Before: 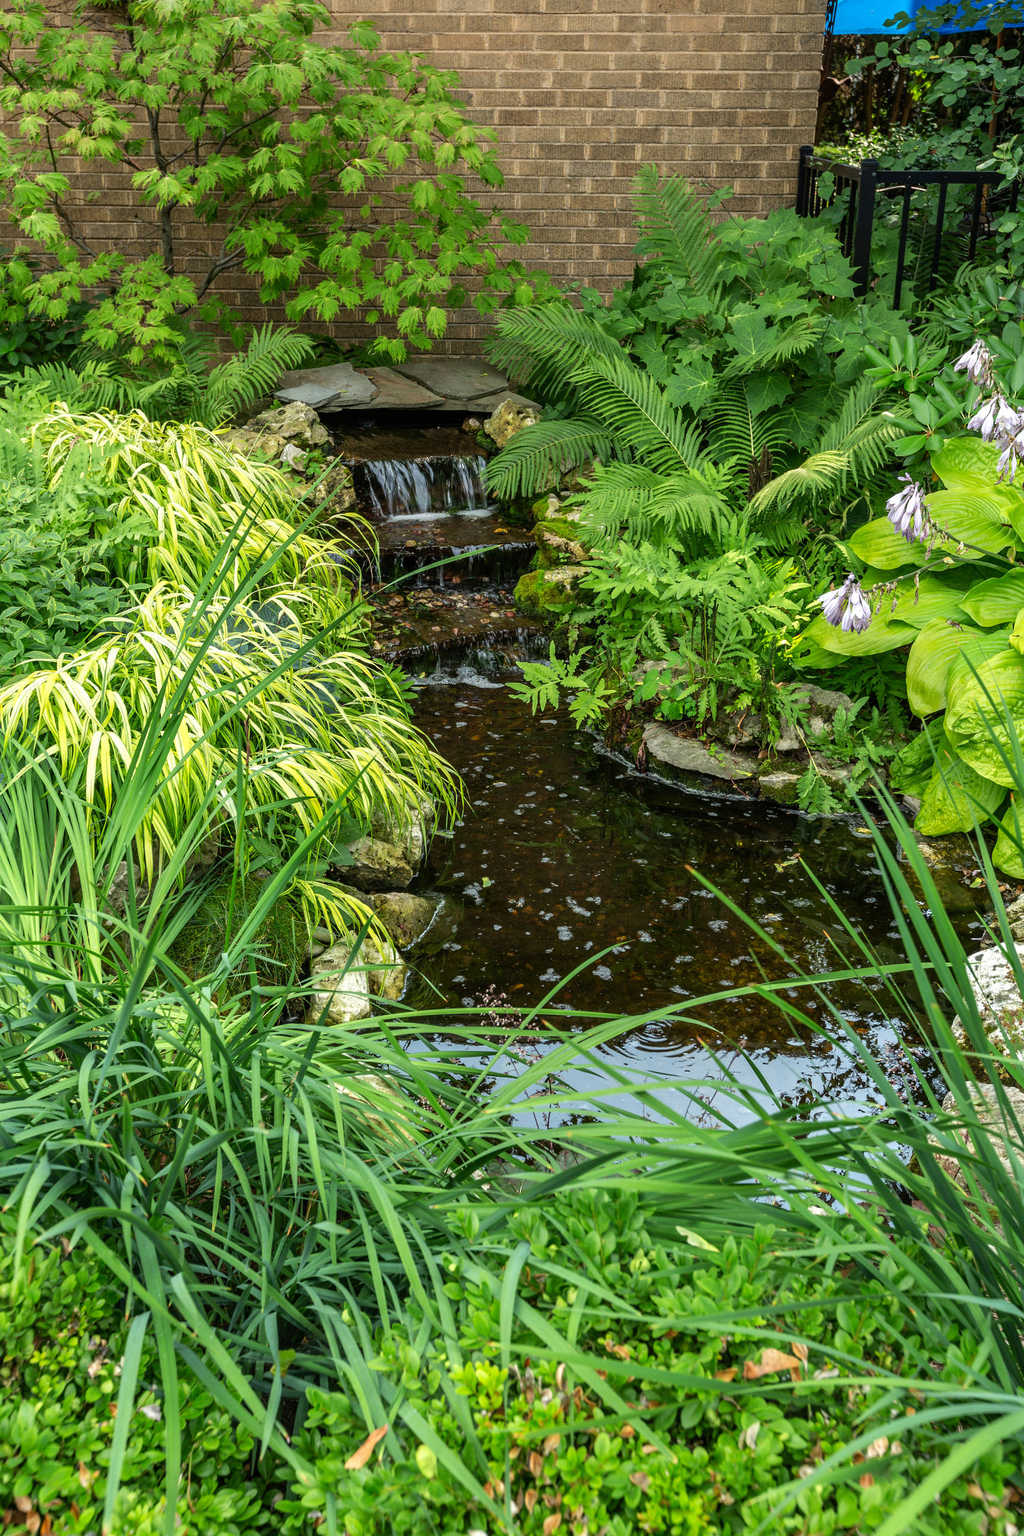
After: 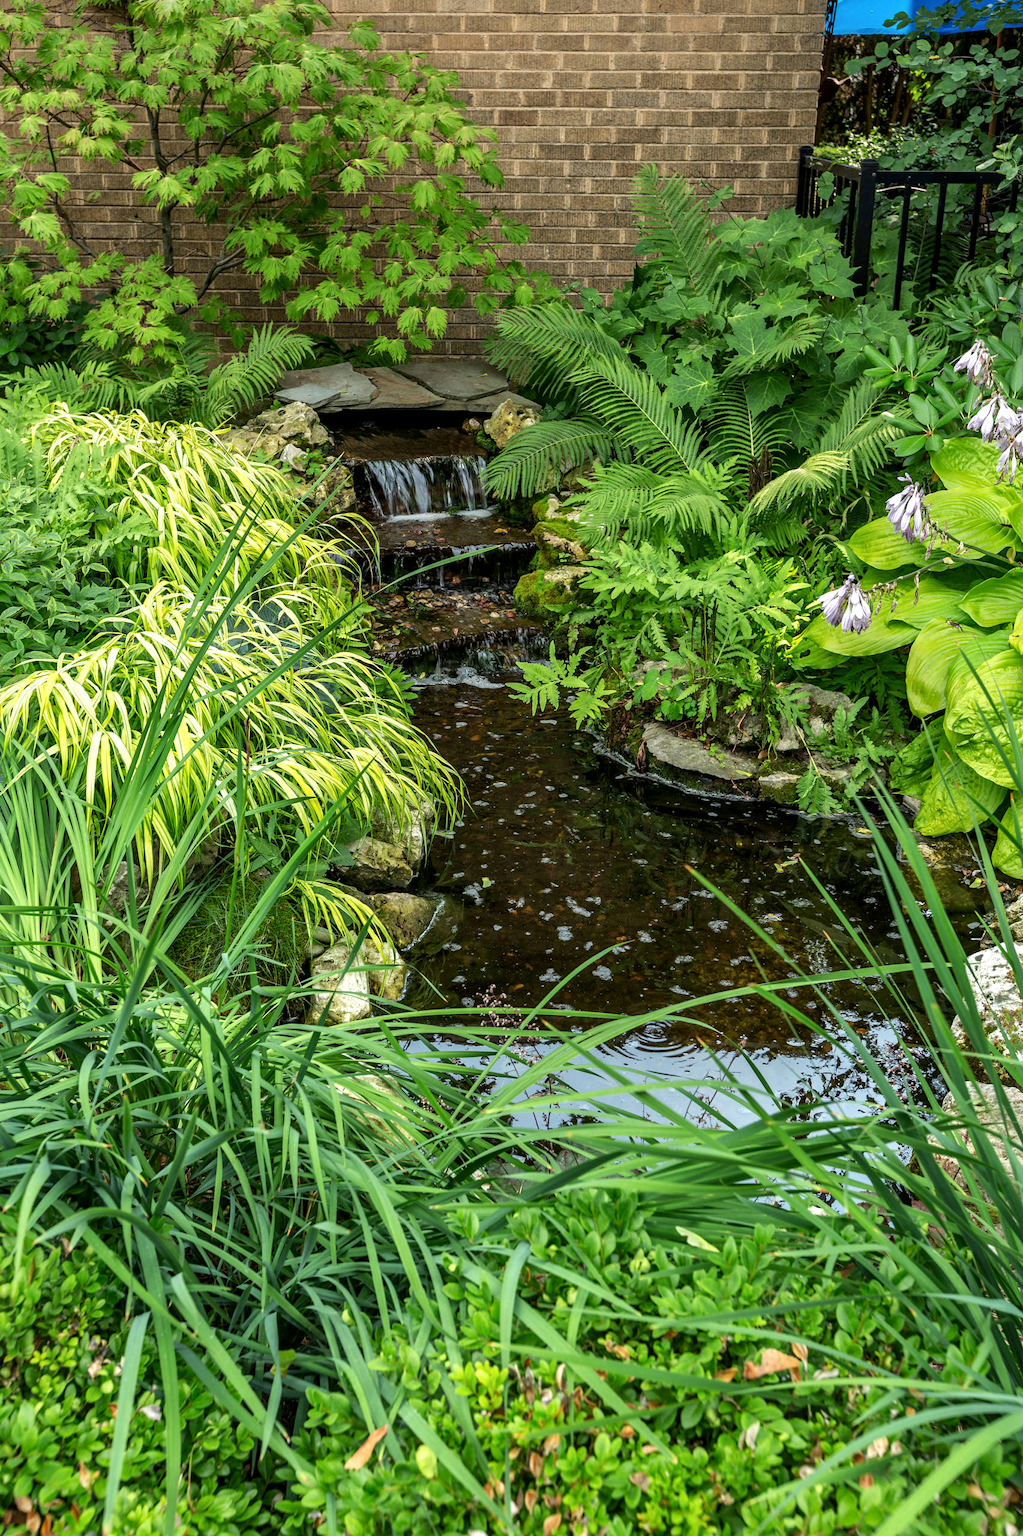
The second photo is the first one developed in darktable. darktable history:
local contrast: mode bilateral grid, contrast 19, coarseness 50, detail 132%, midtone range 0.2
exposure: compensate highlight preservation false
